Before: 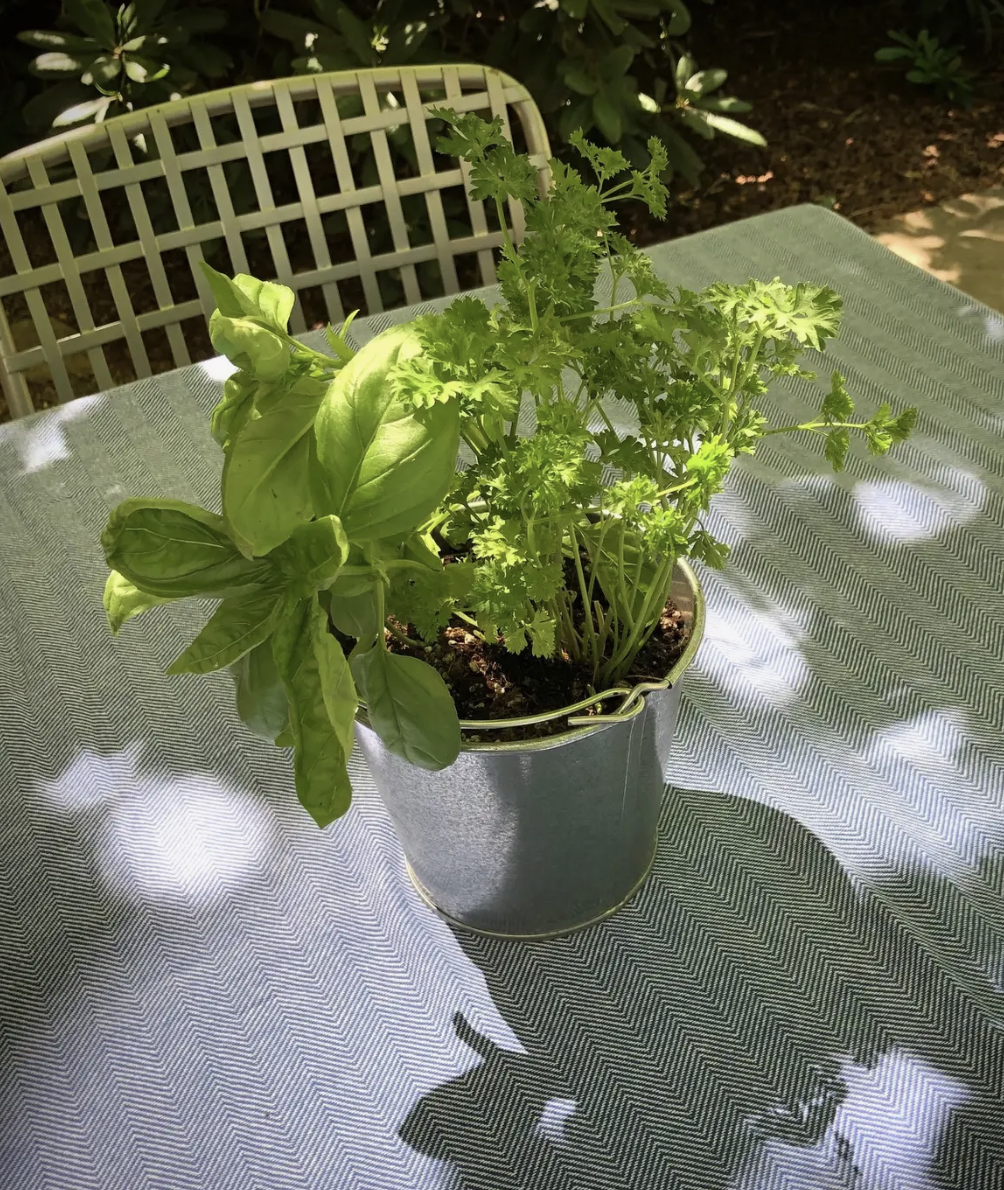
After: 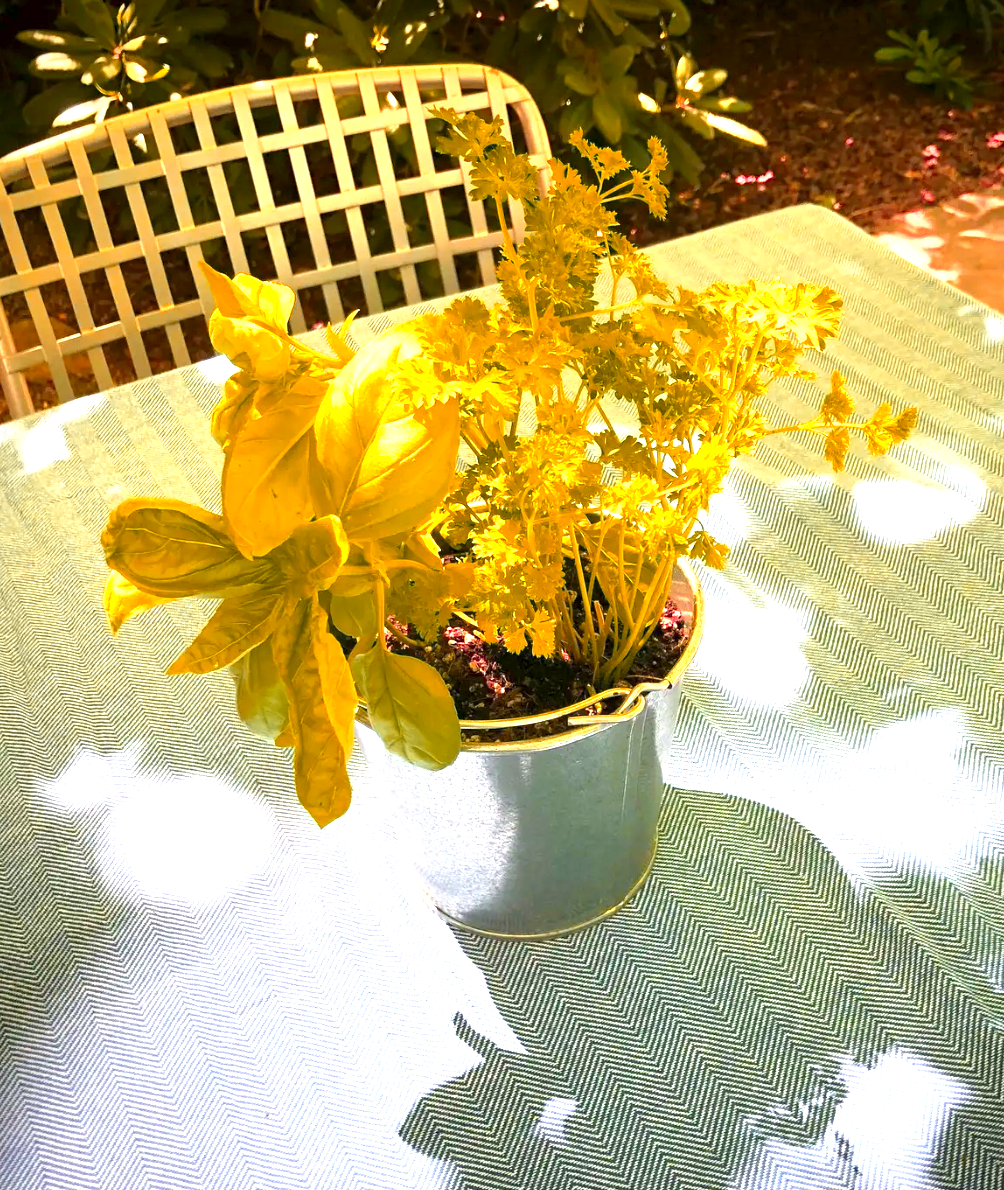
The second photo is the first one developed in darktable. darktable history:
color zones: curves: ch1 [(0.24, 0.634) (0.75, 0.5)]; ch2 [(0.253, 0.437) (0.745, 0.491)], mix 102.12%
exposure: black level correction 0.001, exposure 1.719 EV, compensate exposure bias true, compensate highlight preservation false
